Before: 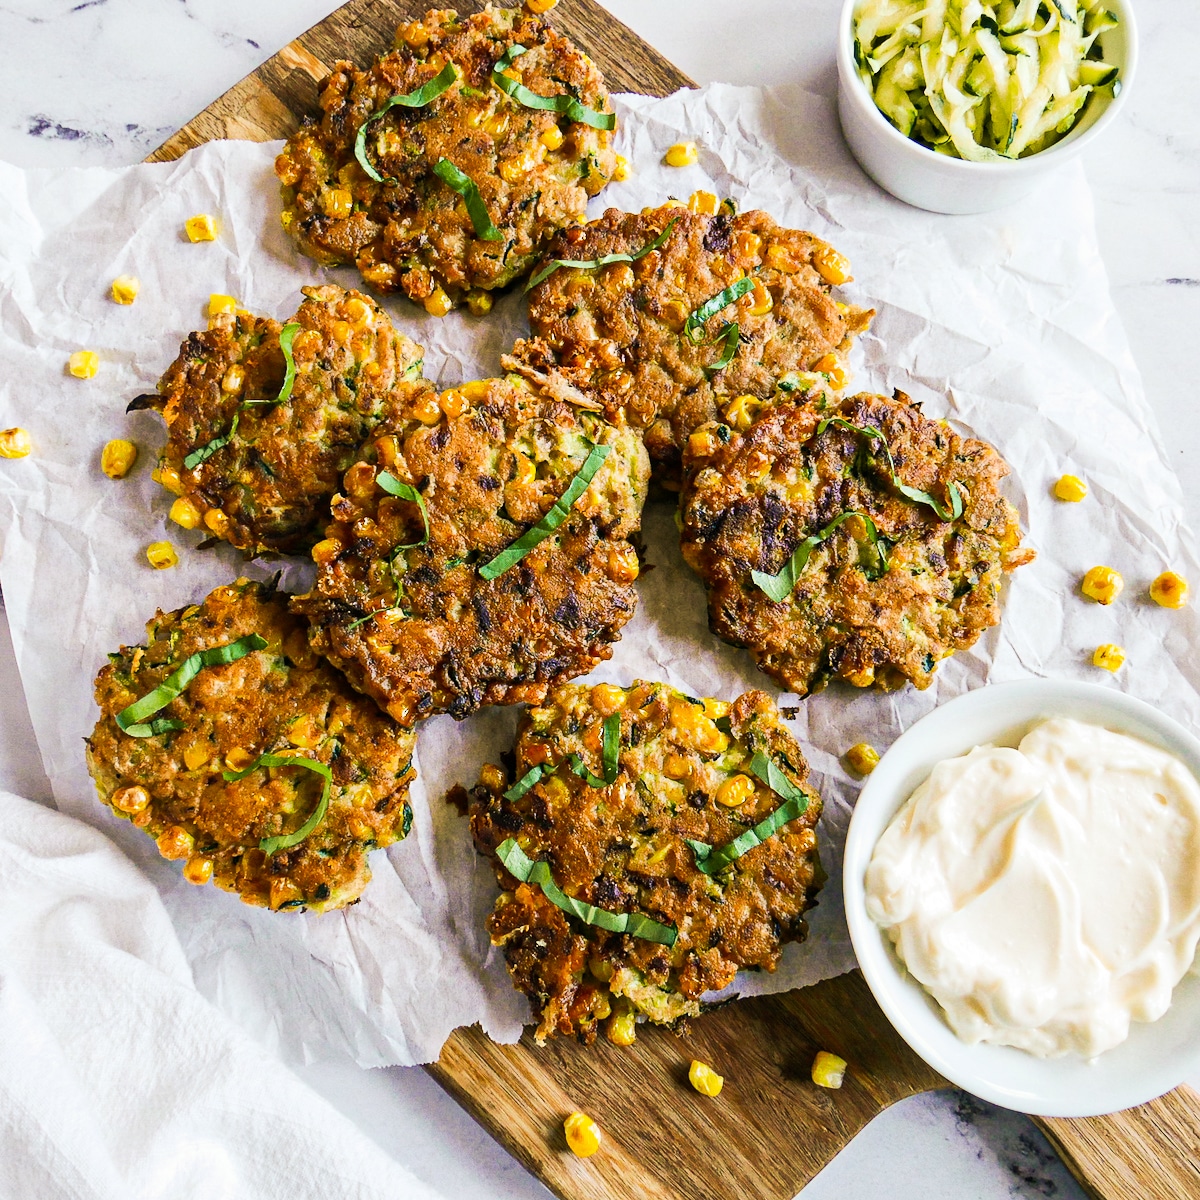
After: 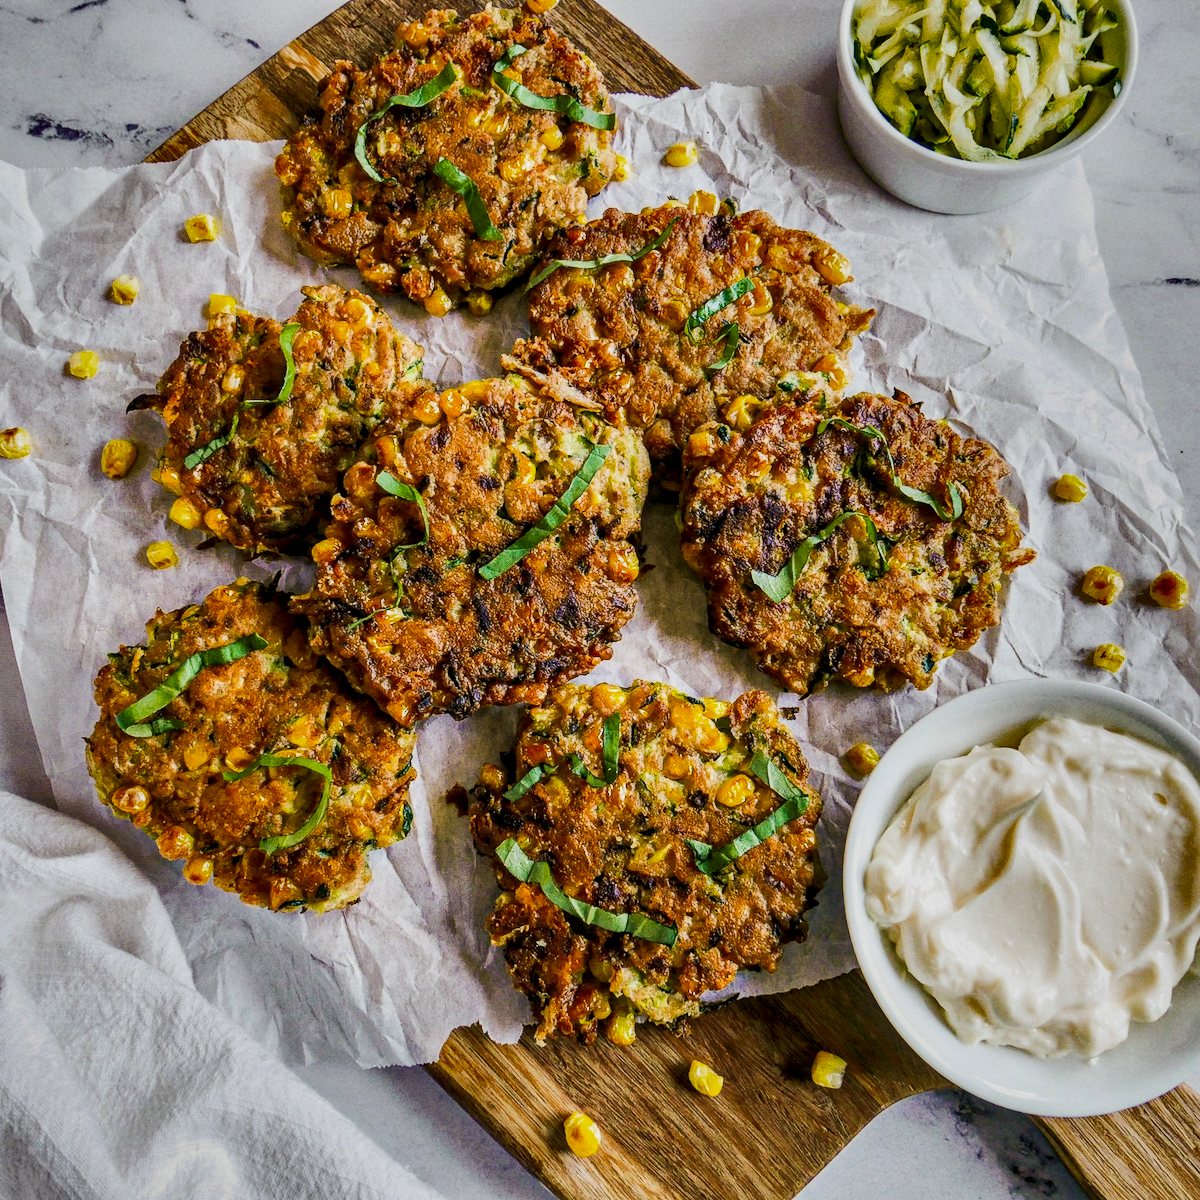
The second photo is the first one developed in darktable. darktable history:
local contrast: detail 130%
shadows and highlights: shadows 80.73, white point adjustment -9.07, highlights -61.46, soften with gaussian
